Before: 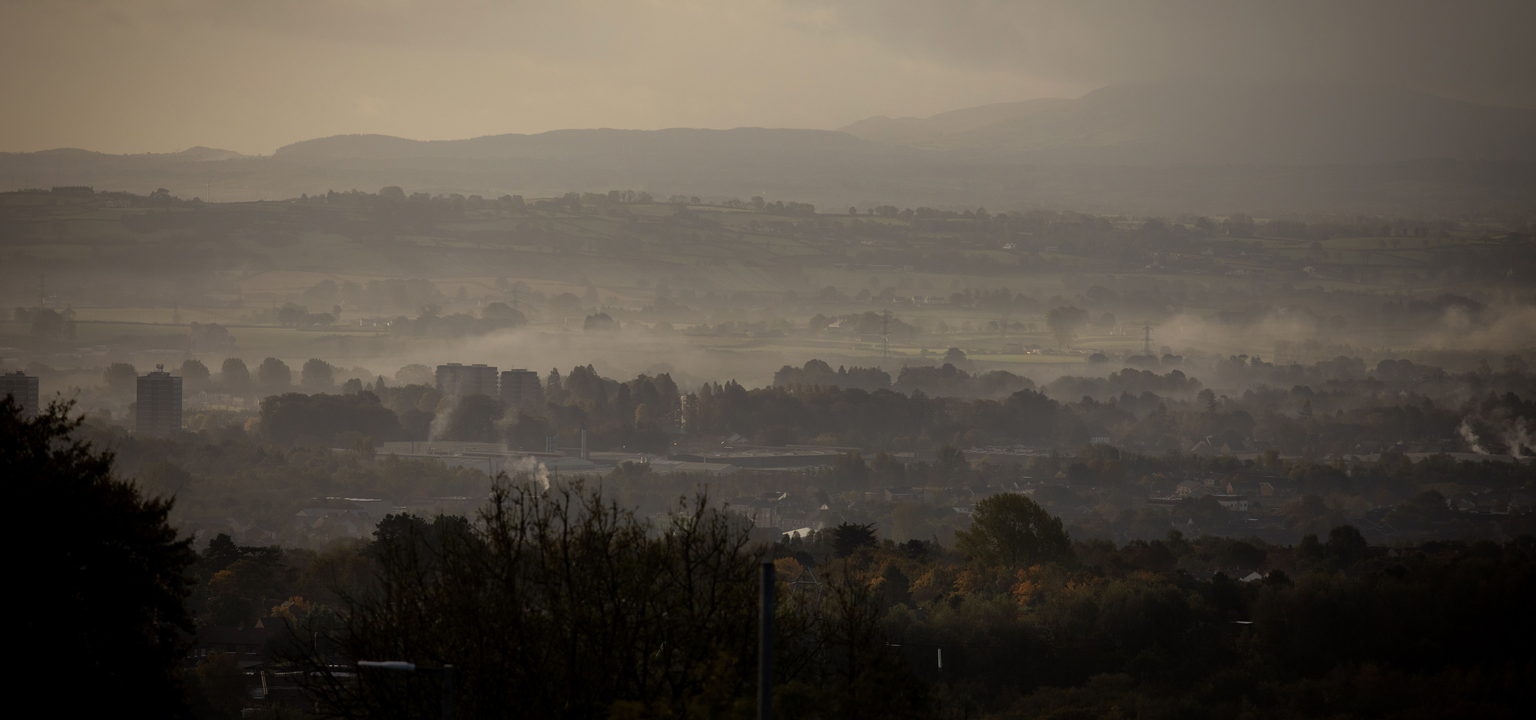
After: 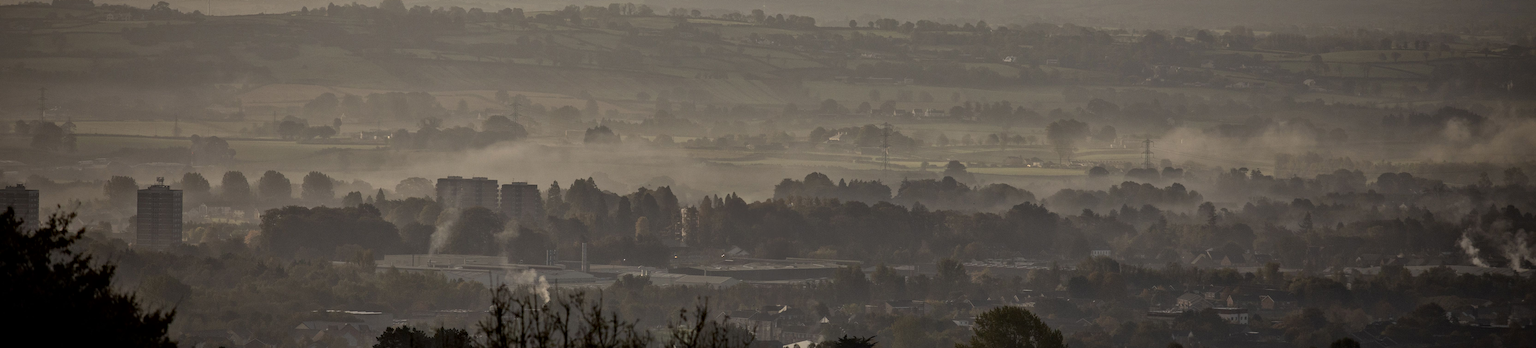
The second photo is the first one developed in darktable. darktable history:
white balance: emerald 1
local contrast: mode bilateral grid, contrast 20, coarseness 50, detail 148%, midtone range 0.2
crop and rotate: top 26.056%, bottom 25.543%
tone equalizer: -8 EV -0.002 EV, -7 EV 0.005 EV, -6 EV -0.008 EV, -5 EV 0.007 EV, -4 EV -0.042 EV, -3 EV -0.233 EV, -2 EV -0.662 EV, -1 EV -0.983 EV, +0 EV -0.969 EV, smoothing diameter 2%, edges refinement/feathering 20, mask exposure compensation -1.57 EV, filter diffusion 5
bloom: size 5%, threshold 95%, strength 15%
